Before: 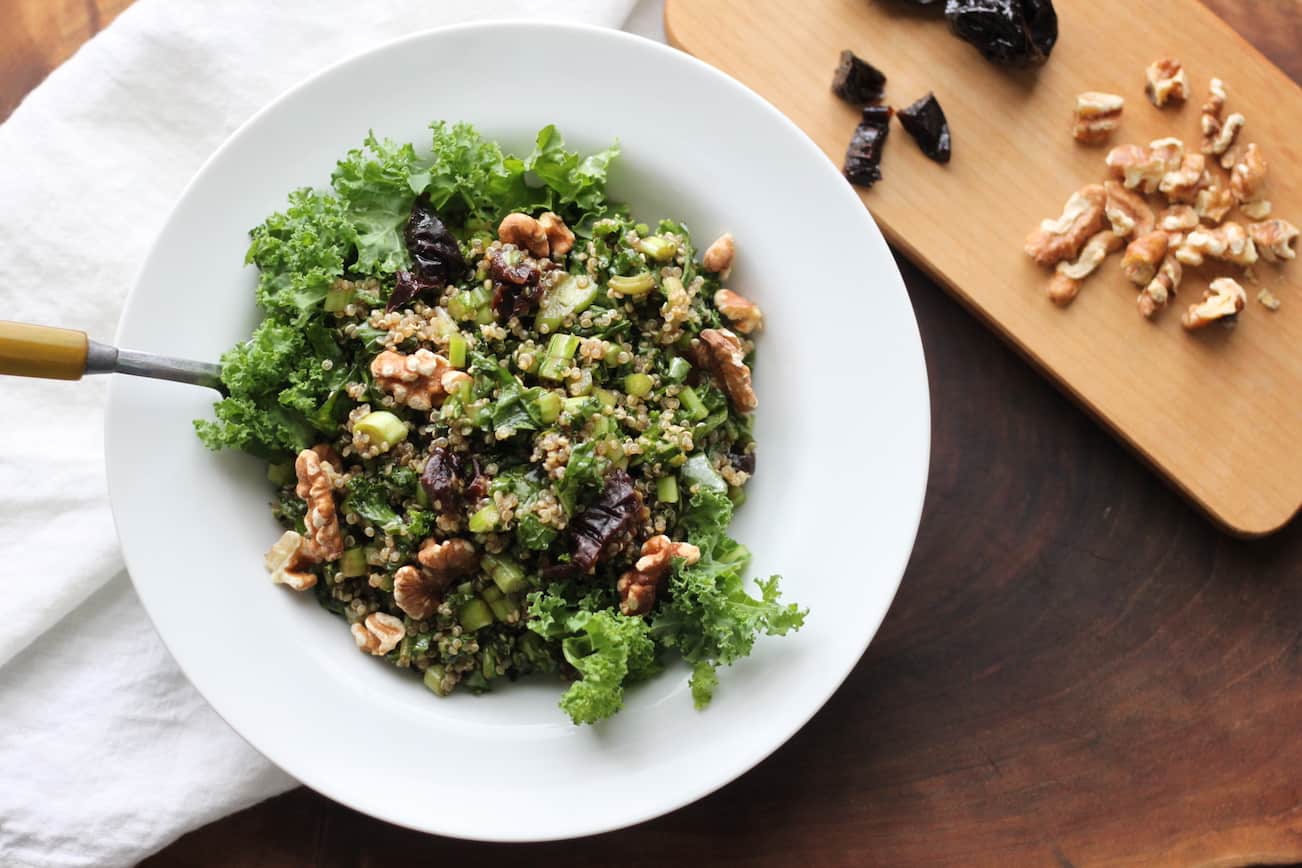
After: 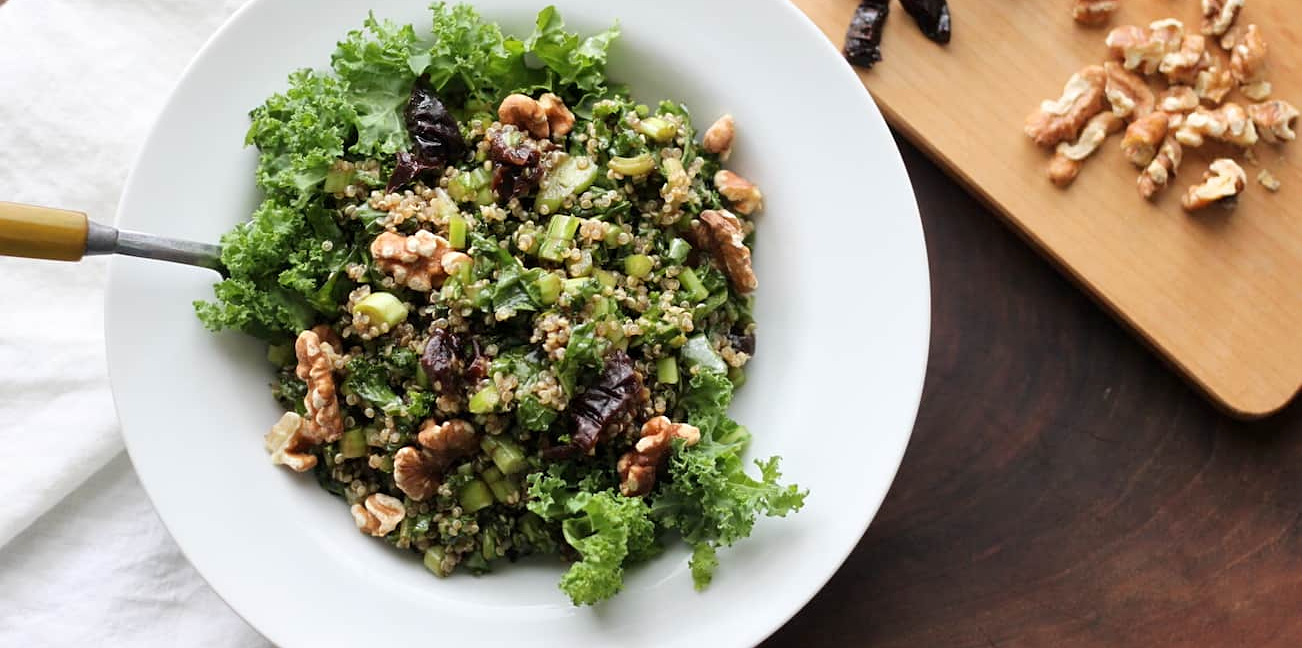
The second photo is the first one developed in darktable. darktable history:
crop: top 13.797%, bottom 11.476%
sharpen: amount 0.206
exposure: black level correction 0.001, compensate highlight preservation false
